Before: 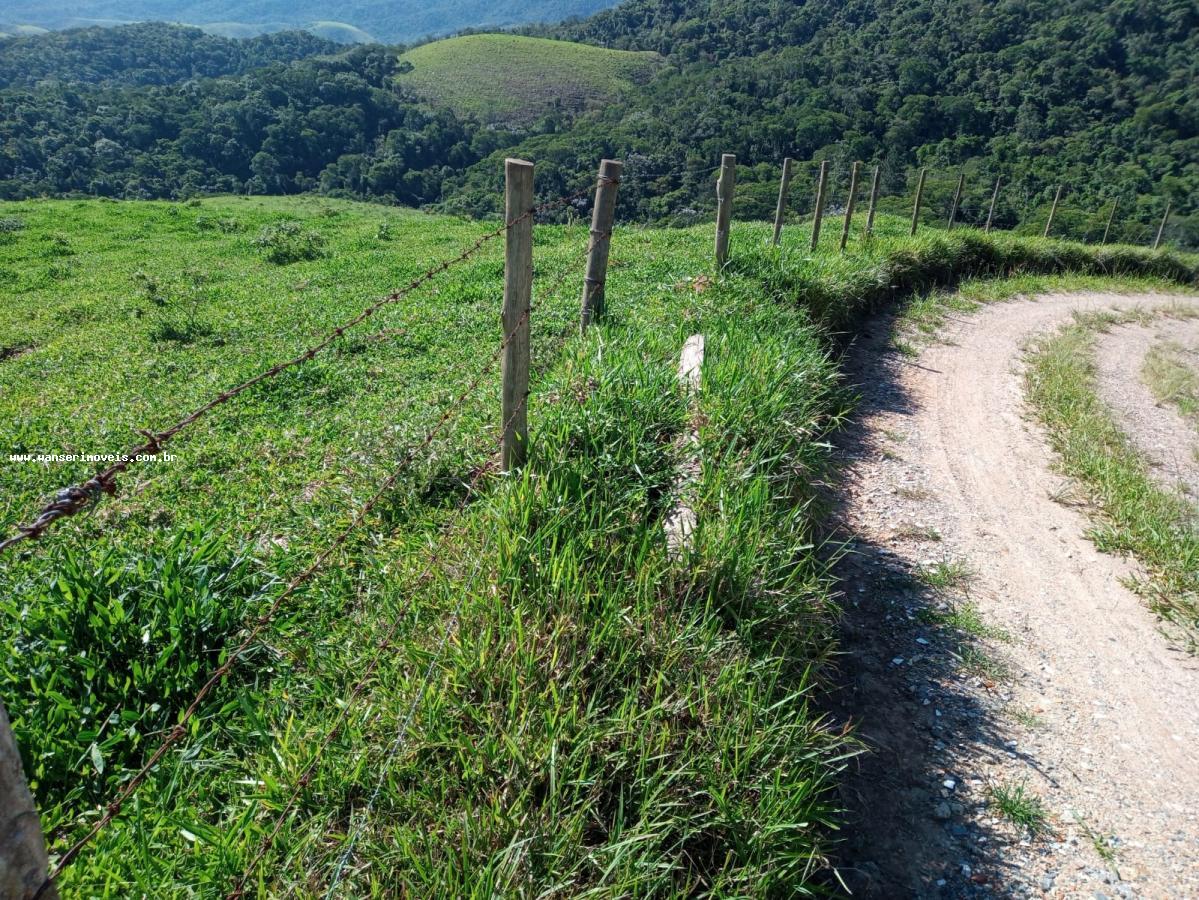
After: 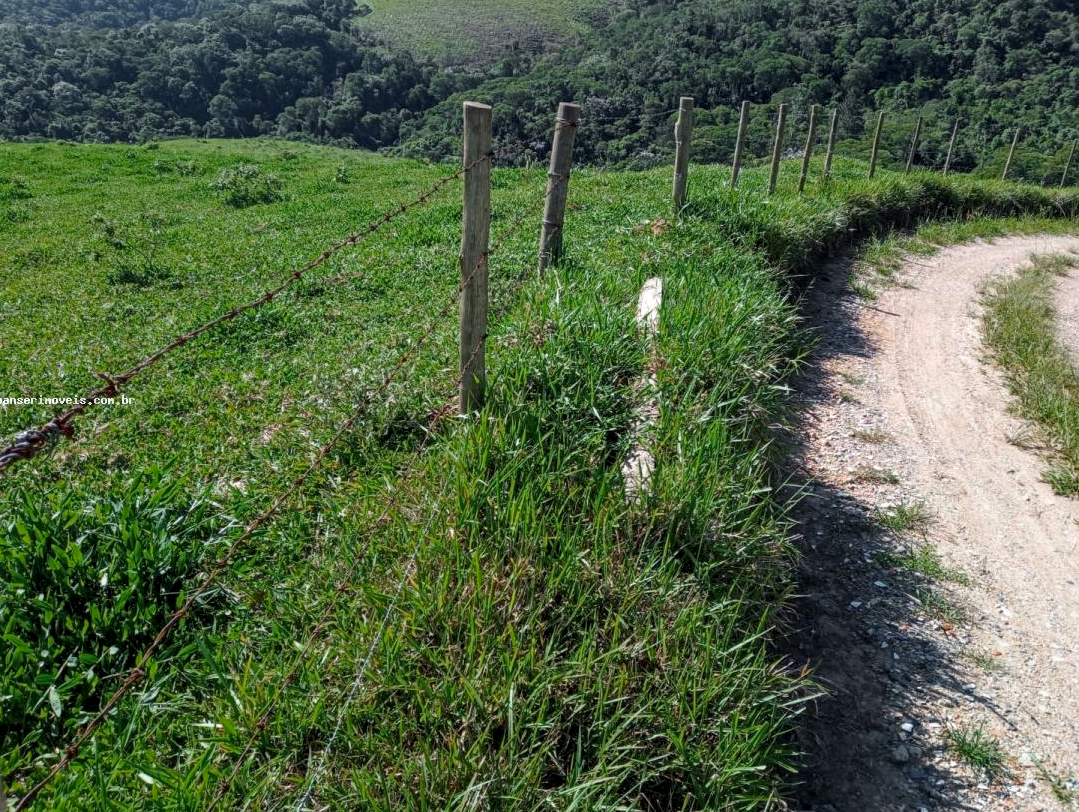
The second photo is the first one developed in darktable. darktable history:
color zones: curves: ch0 [(0, 0.48) (0.209, 0.398) (0.305, 0.332) (0.429, 0.493) (0.571, 0.5) (0.714, 0.5) (0.857, 0.5) (1, 0.48)]; ch1 [(0, 0.633) (0.143, 0.586) (0.286, 0.489) (0.429, 0.448) (0.571, 0.31) (0.714, 0.335) (0.857, 0.492) (1, 0.633)]; ch2 [(0, 0.448) (0.143, 0.498) (0.286, 0.5) (0.429, 0.5) (0.571, 0.5) (0.714, 0.5) (0.857, 0.5) (1, 0.448)]
crop: left 3.561%, top 6.419%, right 6.437%, bottom 3.259%
local contrast: on, module defaults
